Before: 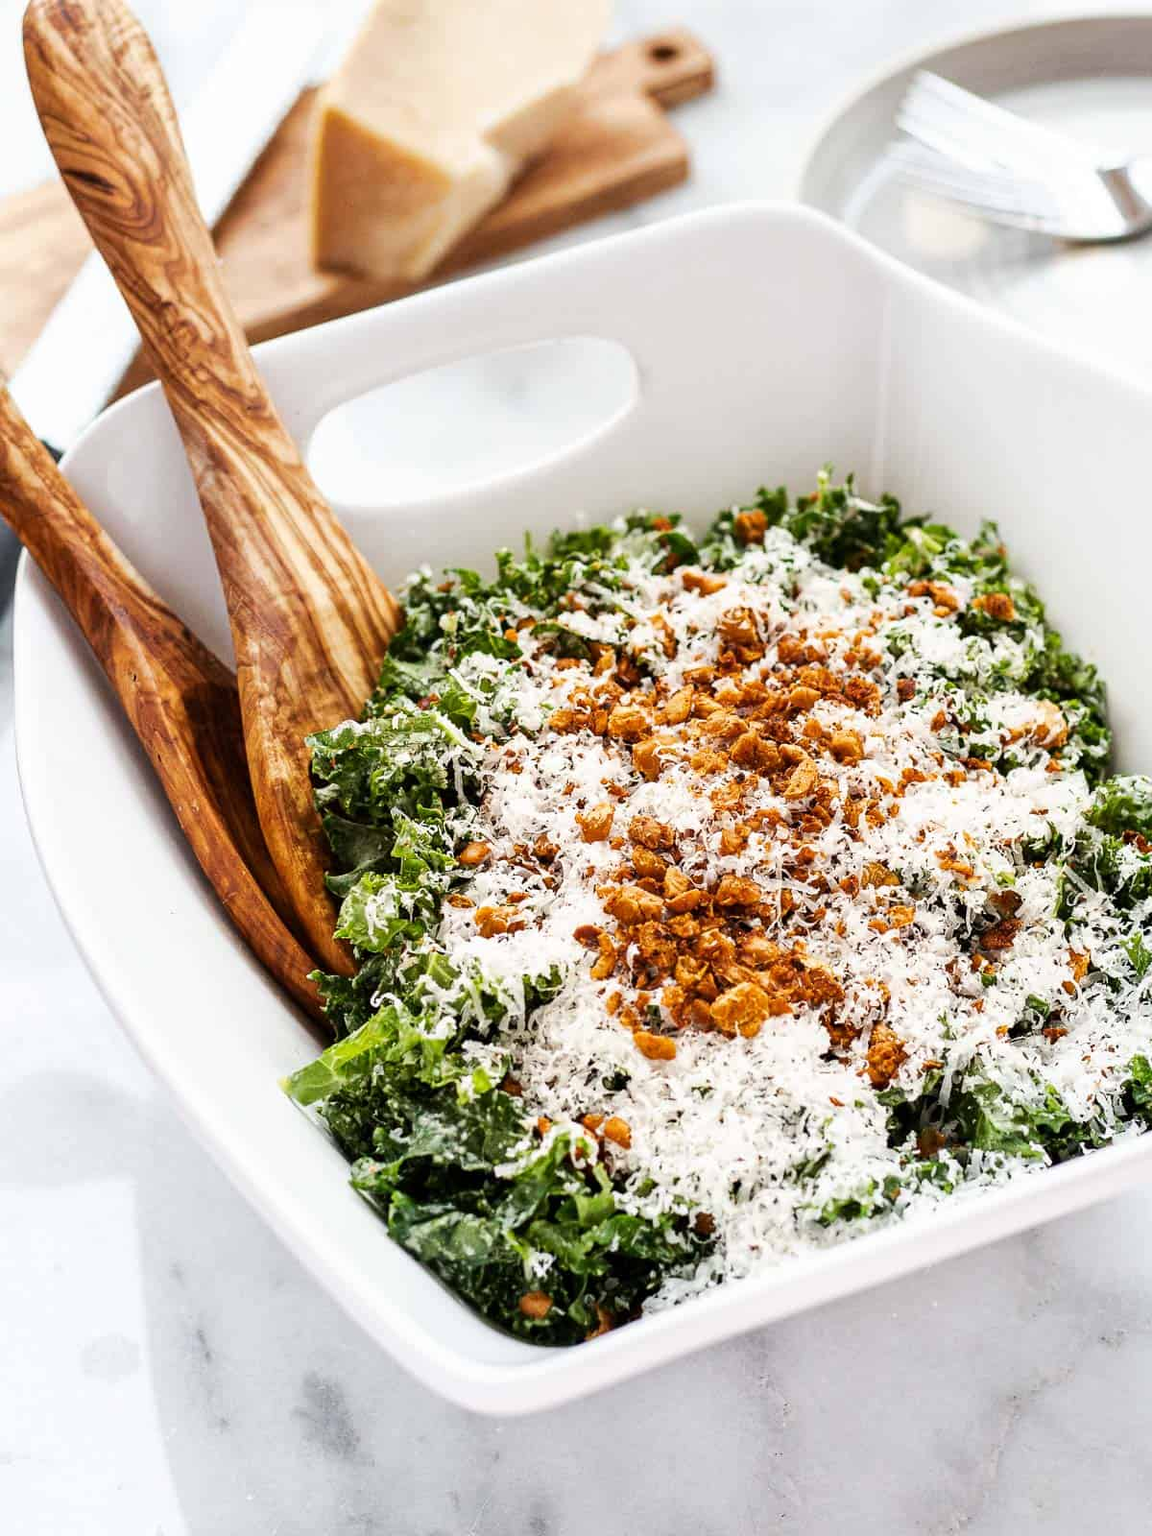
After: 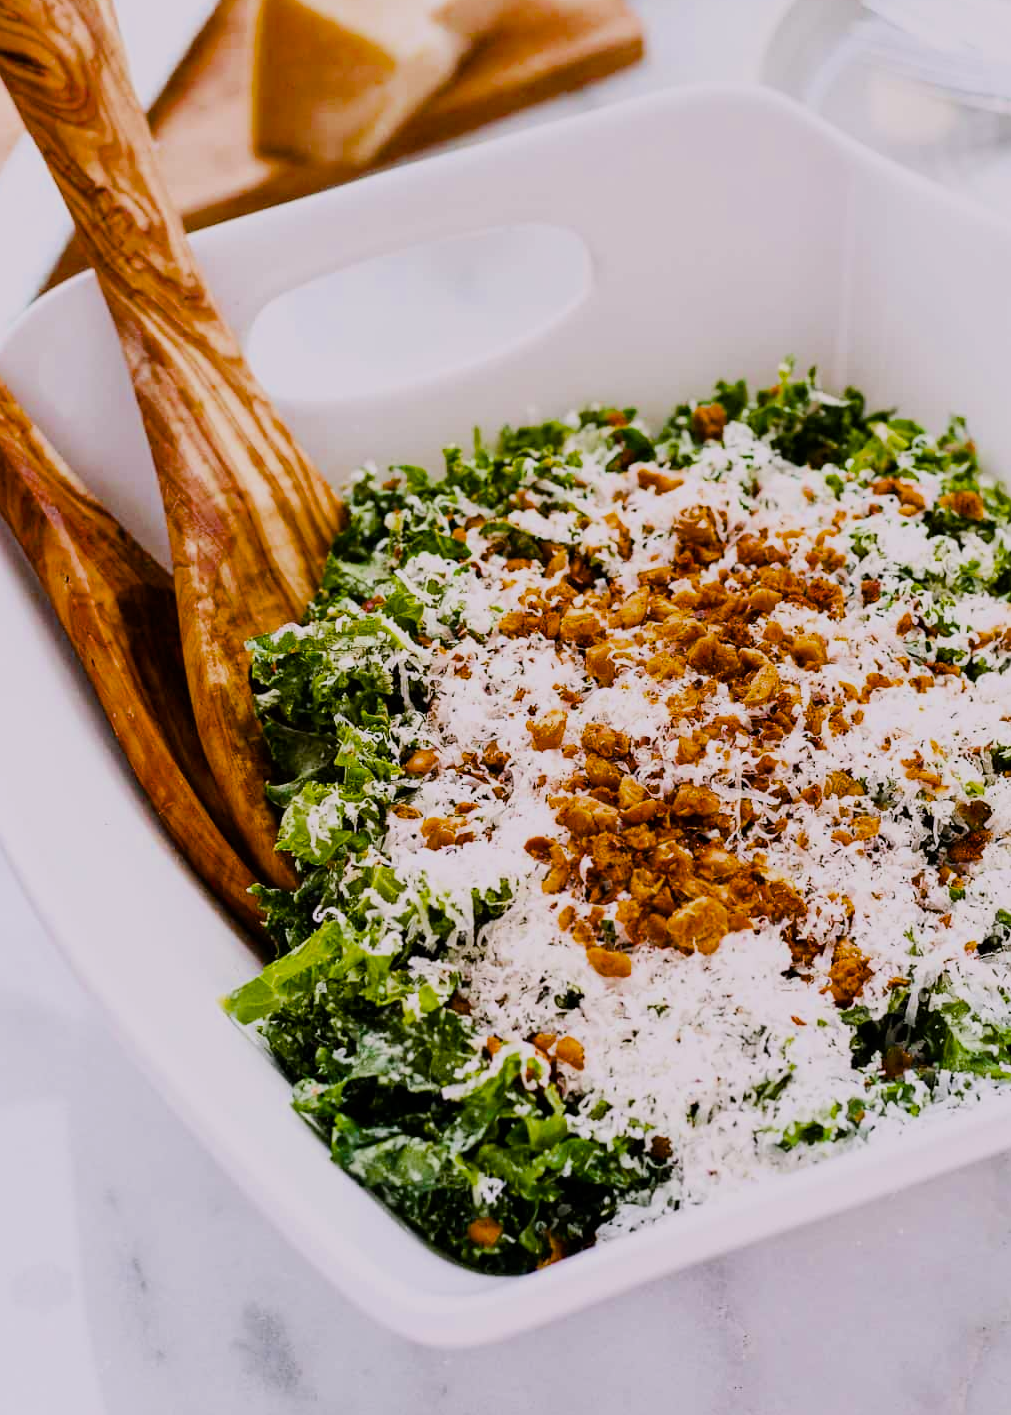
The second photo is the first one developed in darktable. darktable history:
filmic rgb: black relative exposure -16 EV, white relative exposure 4.94 EV, threshold 5.94 EV, hardness 6.2, enable highlight reconstruction true
crop: left 6.157%, top 7.981%, right 9.542%, bottom 3.566%
color balance rgb: shadows lift › chroma 0.968%, shadows lift › hue 113.72°, highlights gain › chroma 2.075%, highlights gain › hue 293.83°, perceptual saturation grading › global saturation 29.448%, saturation formula JzAzBz (2021)
